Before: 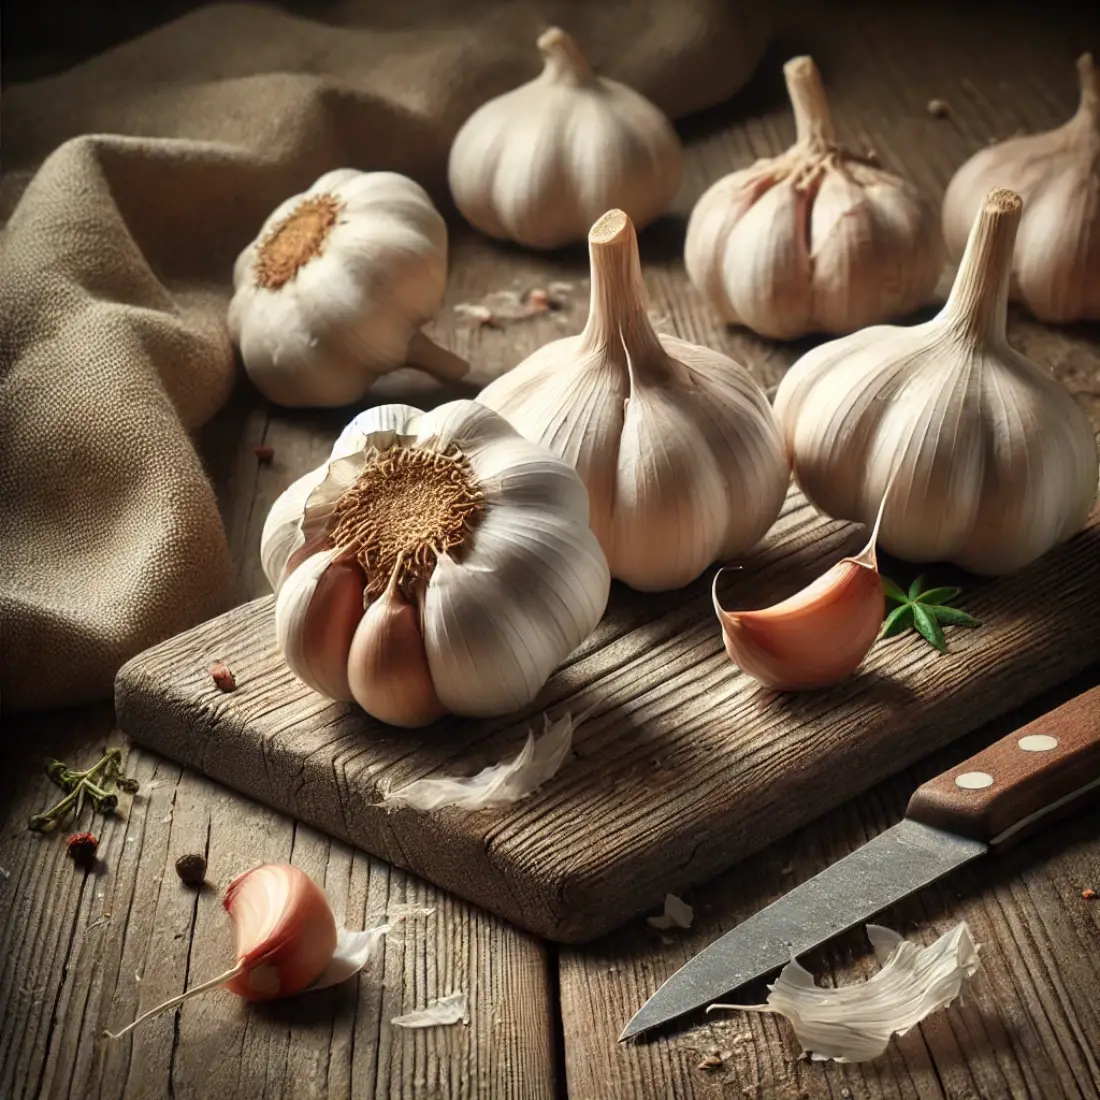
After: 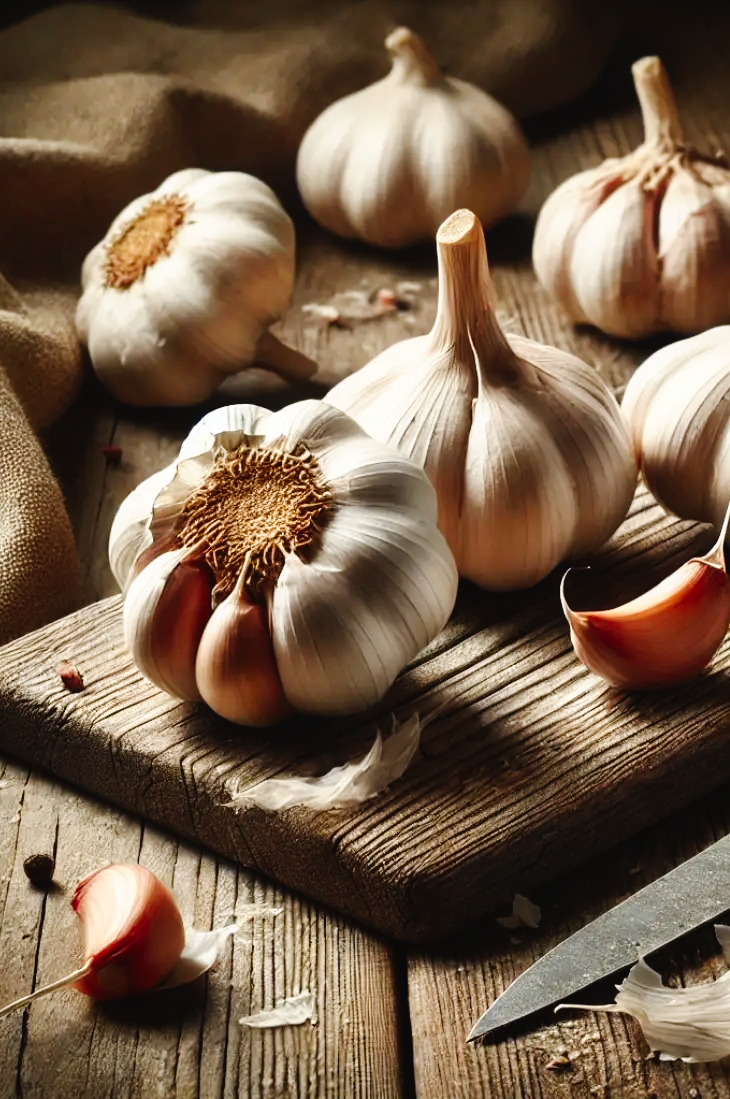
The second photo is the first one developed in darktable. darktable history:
tone curve: curves: ch0 [(0, 0.023) (0.087, 0.065) (0.184, 0.168) (0.45, 0.54) (0.57, 0.683) (0.722, 0.825) (0.877, 0.948) (1, 1)]; ch1 [(0, 0) (0.388, 0.369) (0.44, 0.45) (0.495, 0.491) (0.534, 0.528) (0.657, 0.655) (1, 1)]; ch2 [(0, 0) (0.353, 0.317) (0.408, 0.427) (0.5, 0.497) (0.534, 0.544) (0.576, 0.605) (0.625, 0.631) (1, 1)], preserve colors none
crop and rotate: left 13.903%, right 19.682%
contrast brightness saturation: brightness -0.098
